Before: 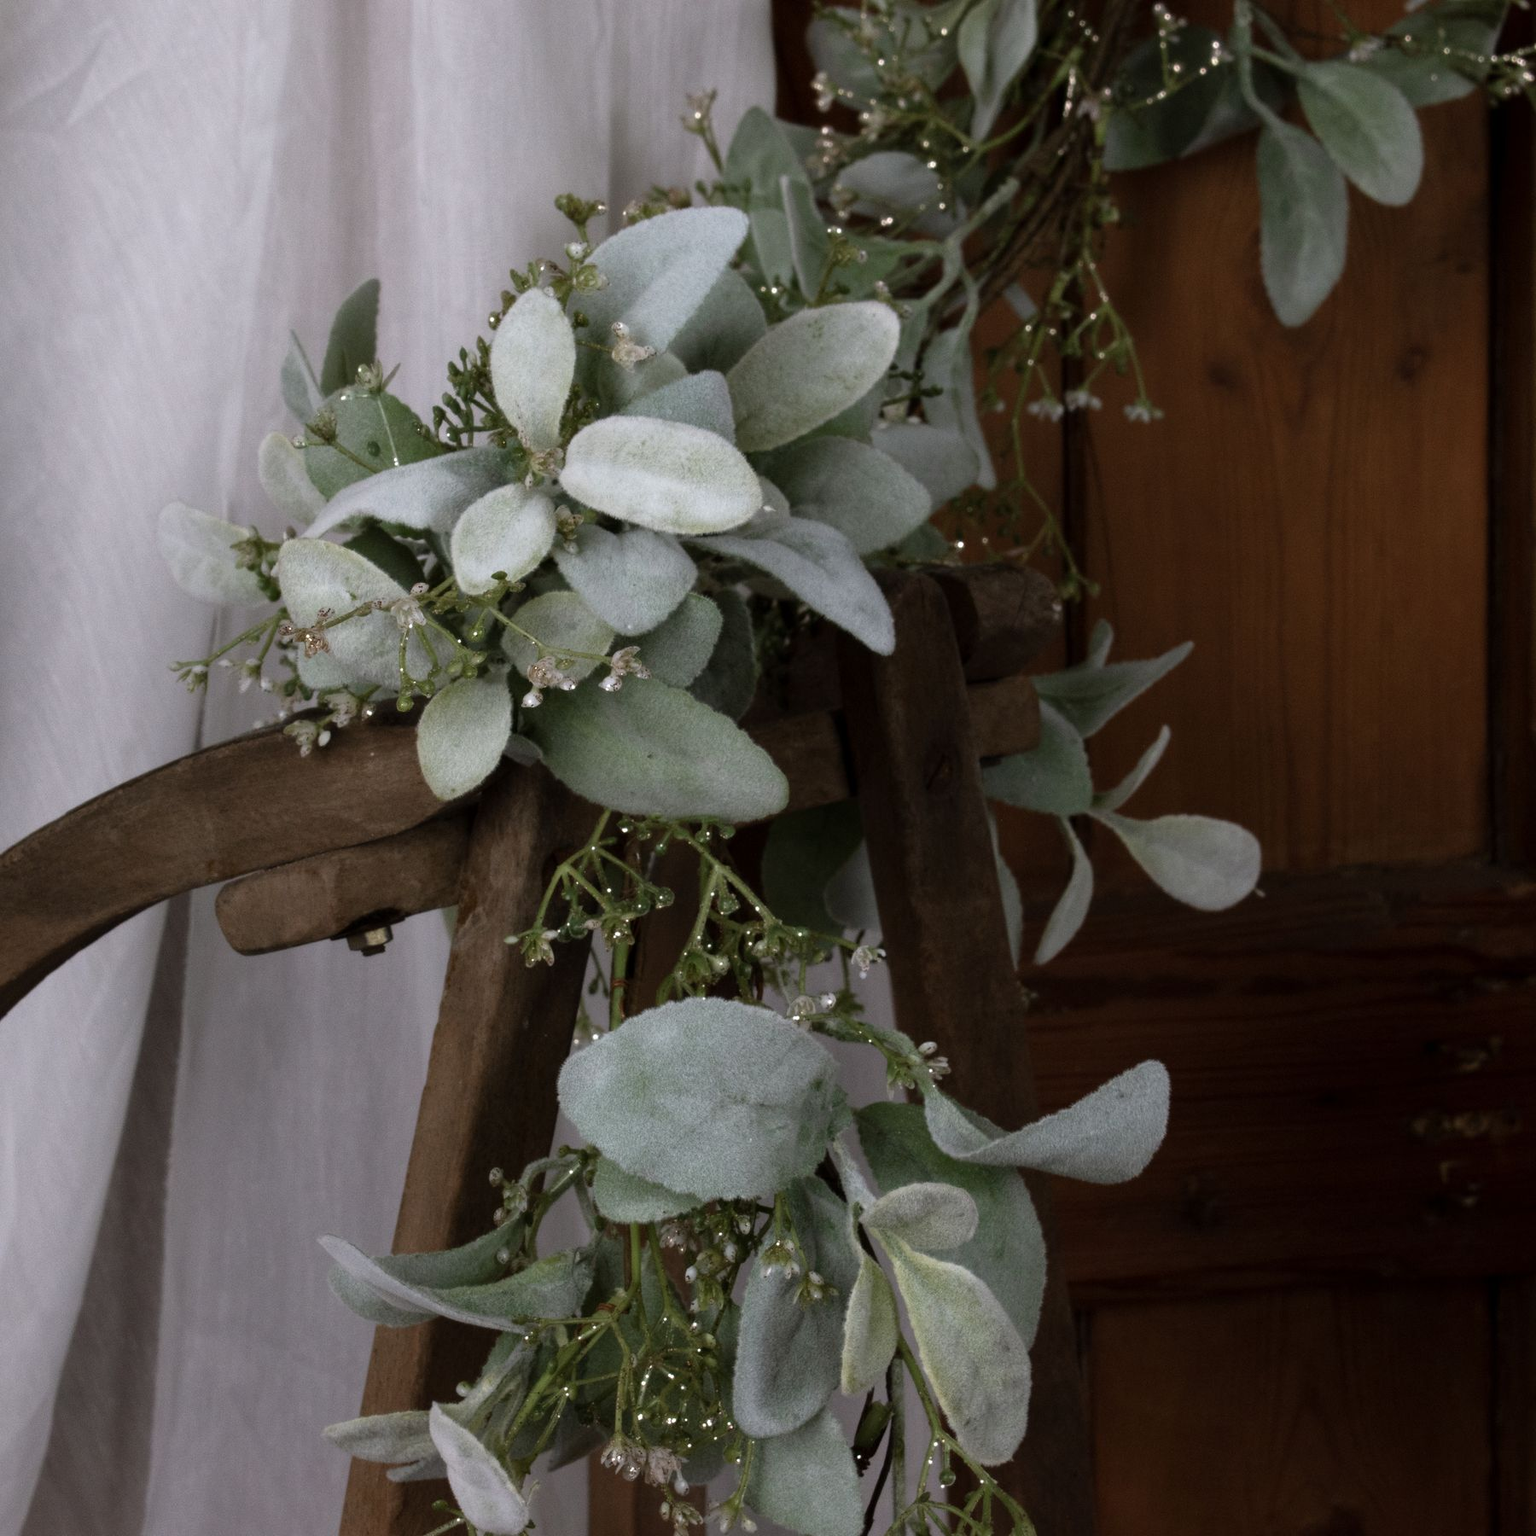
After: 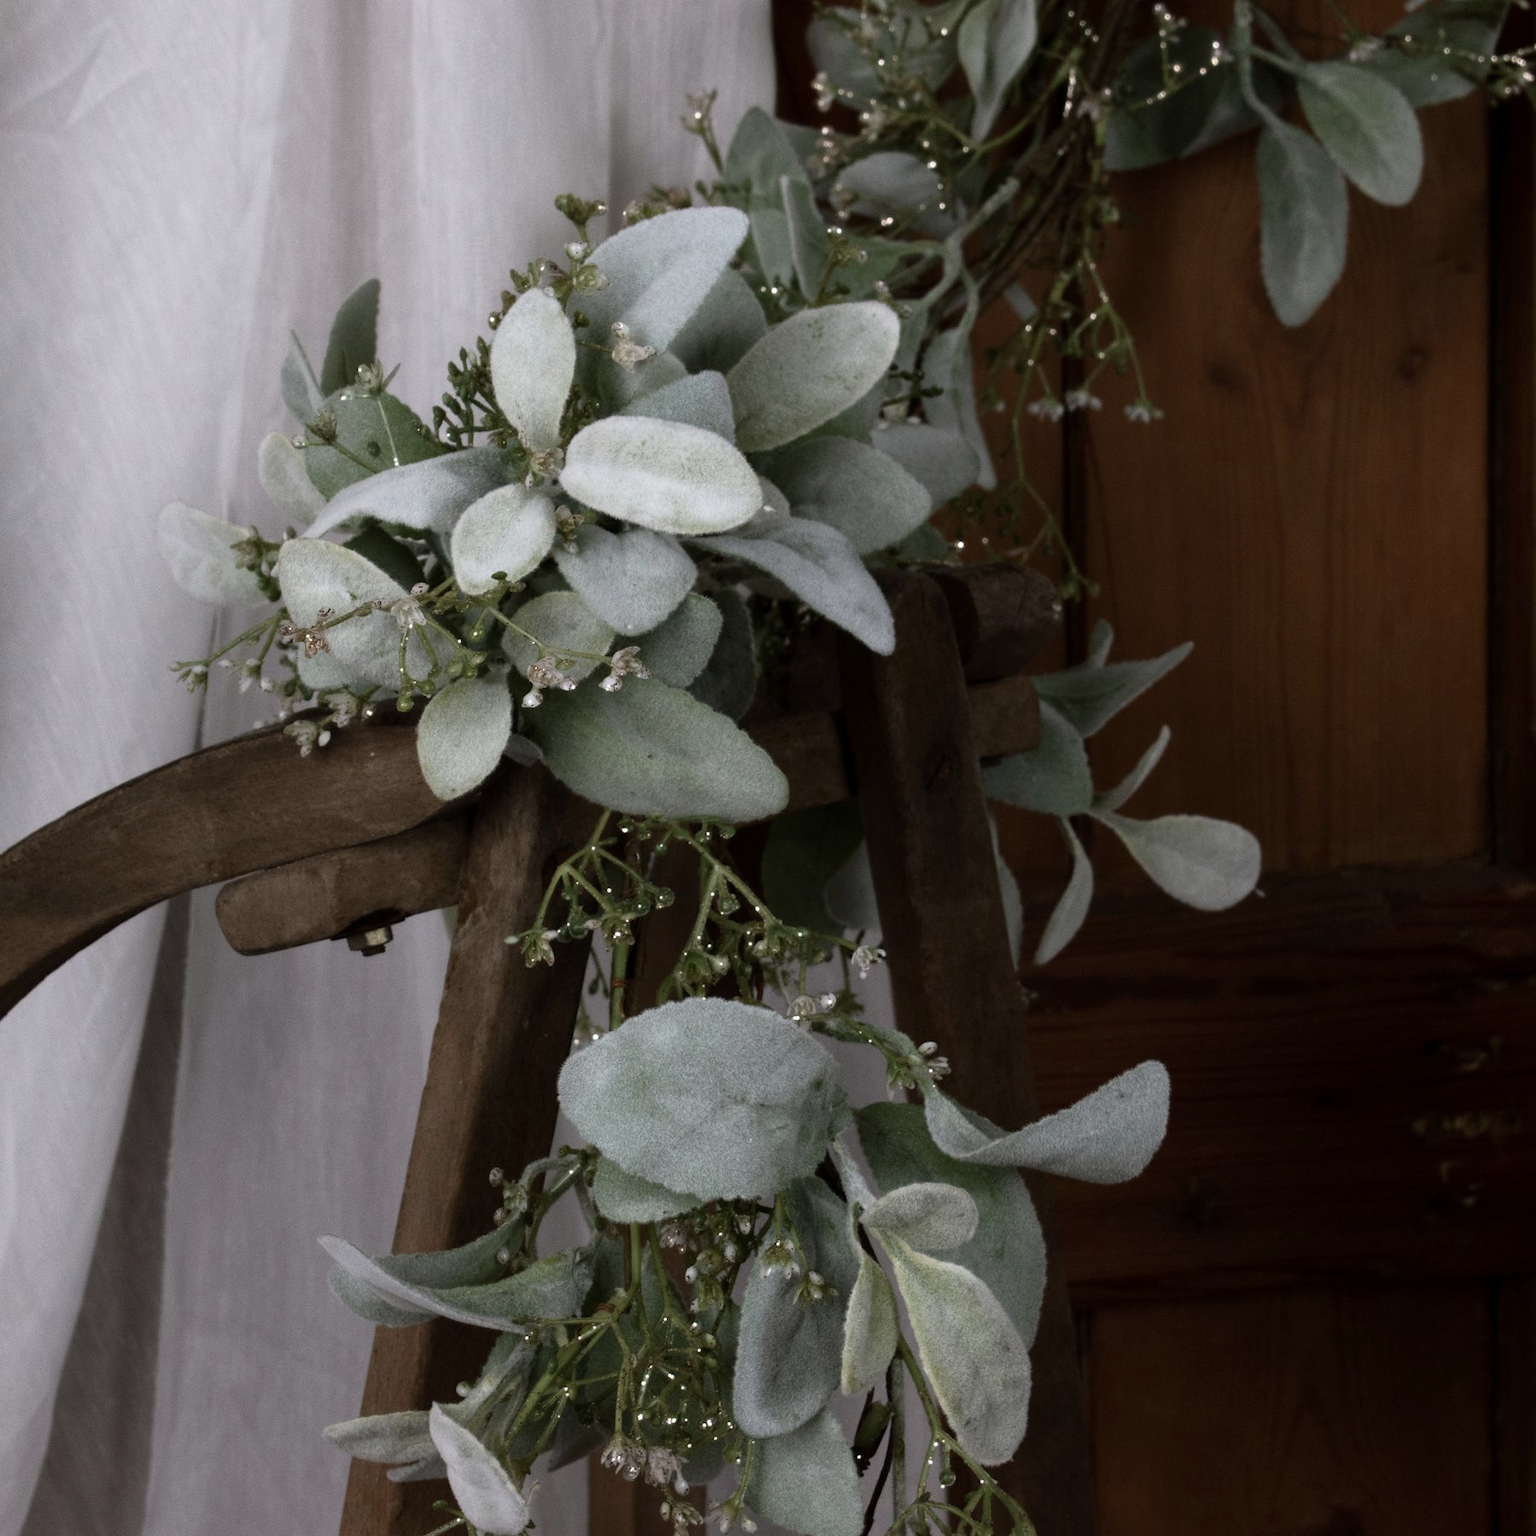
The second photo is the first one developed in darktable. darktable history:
contrast brightness saturation: contrast 0.113, saturation -0.15
